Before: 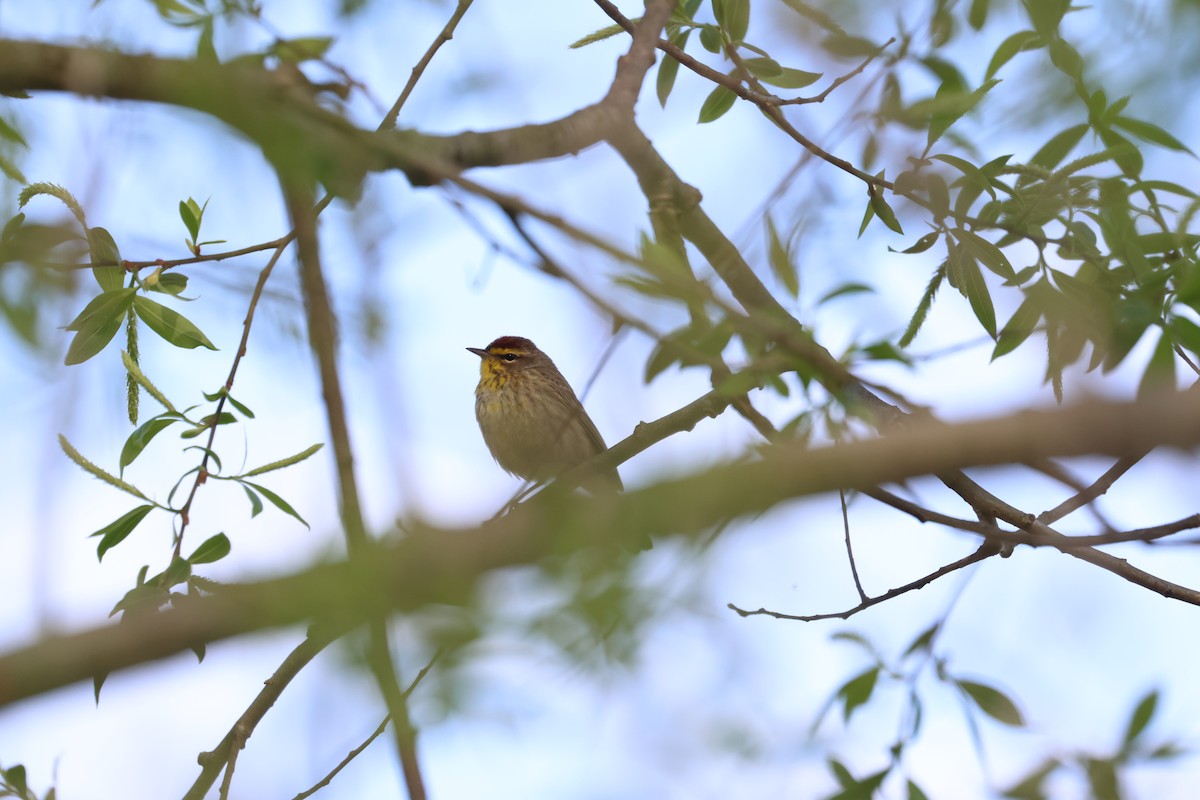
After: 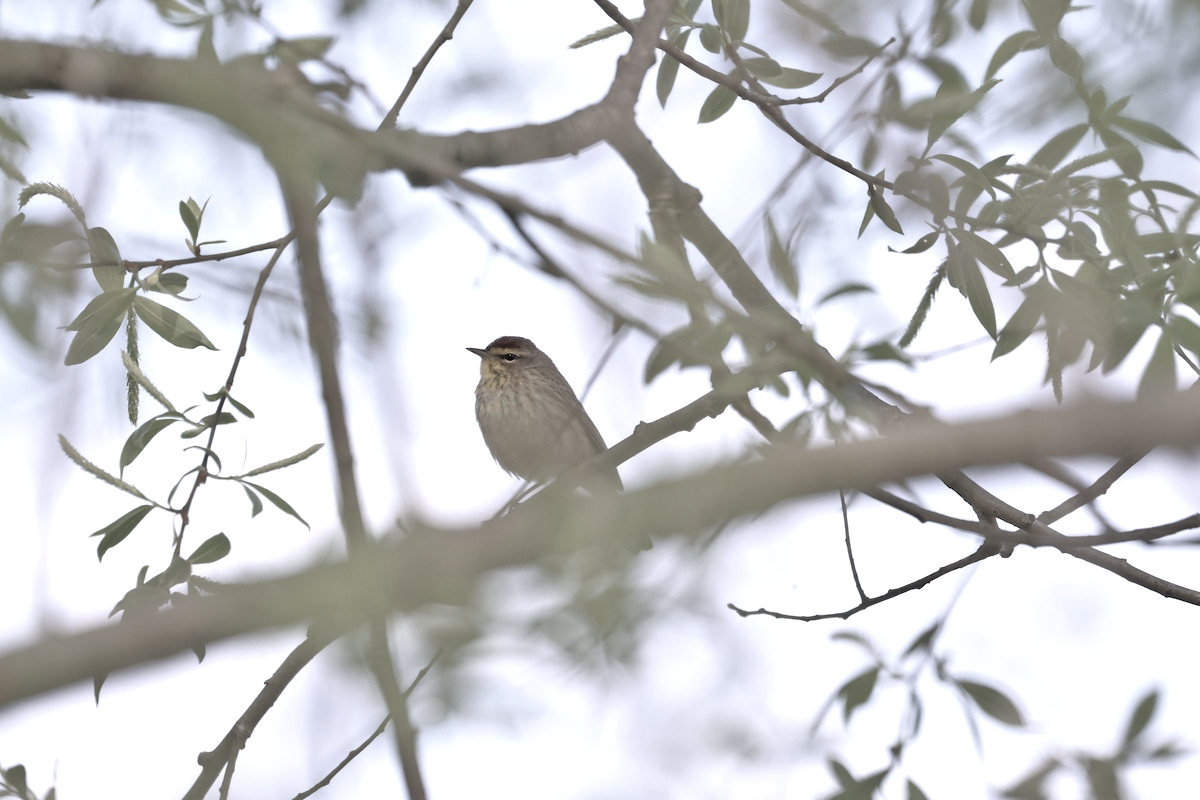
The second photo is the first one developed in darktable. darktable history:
color balance rgb: highlights gain › chroma 1.551%, highlights gain › hue 308.23°, linear chroma grading › global chroma 9.073%, perceptual saturation grading › global saturation 0.273%, perceptual saturation grading › mid-tones 11.57%, contrast 15.175%
color zones: curves: ch0 [(0, 0.5) (0.143, 0.5) (0.286, 0.5) (0.429, 0.504) (0.571, 0.5) (0.714, 0.509) (0.857, 0.5) (1, 0.5)]; ch1 [(0, 0.425) (0.143, 0.425) (0.286, 0.375) (0.429, 0.405) (0.571, 0.5) (0.714, 0.47) (0.857, 0.425) (1, 0.435)]; ch2 [(0, 0.5) (0.143, 0.5) (0.286, 0.5) (0.429, 0.517) (0.571, 0.5) (0.714, 0.51) (0.857, 0.5) (1, 0.5)]
color correction: highlights b* -0.054, saturation 0.31
exposure: compensate highlight preservation false
tone equalizer: -7 EV 0.151 EV, -6 EV 0.636 EV, -5 EV 1.15 EV, -4 EV 1.36 EV, -3 EV 1.14 EV, -2 EV 0.6 EV, -1 EV 0.154 EV, mask exposure compensation -0.491 EV
